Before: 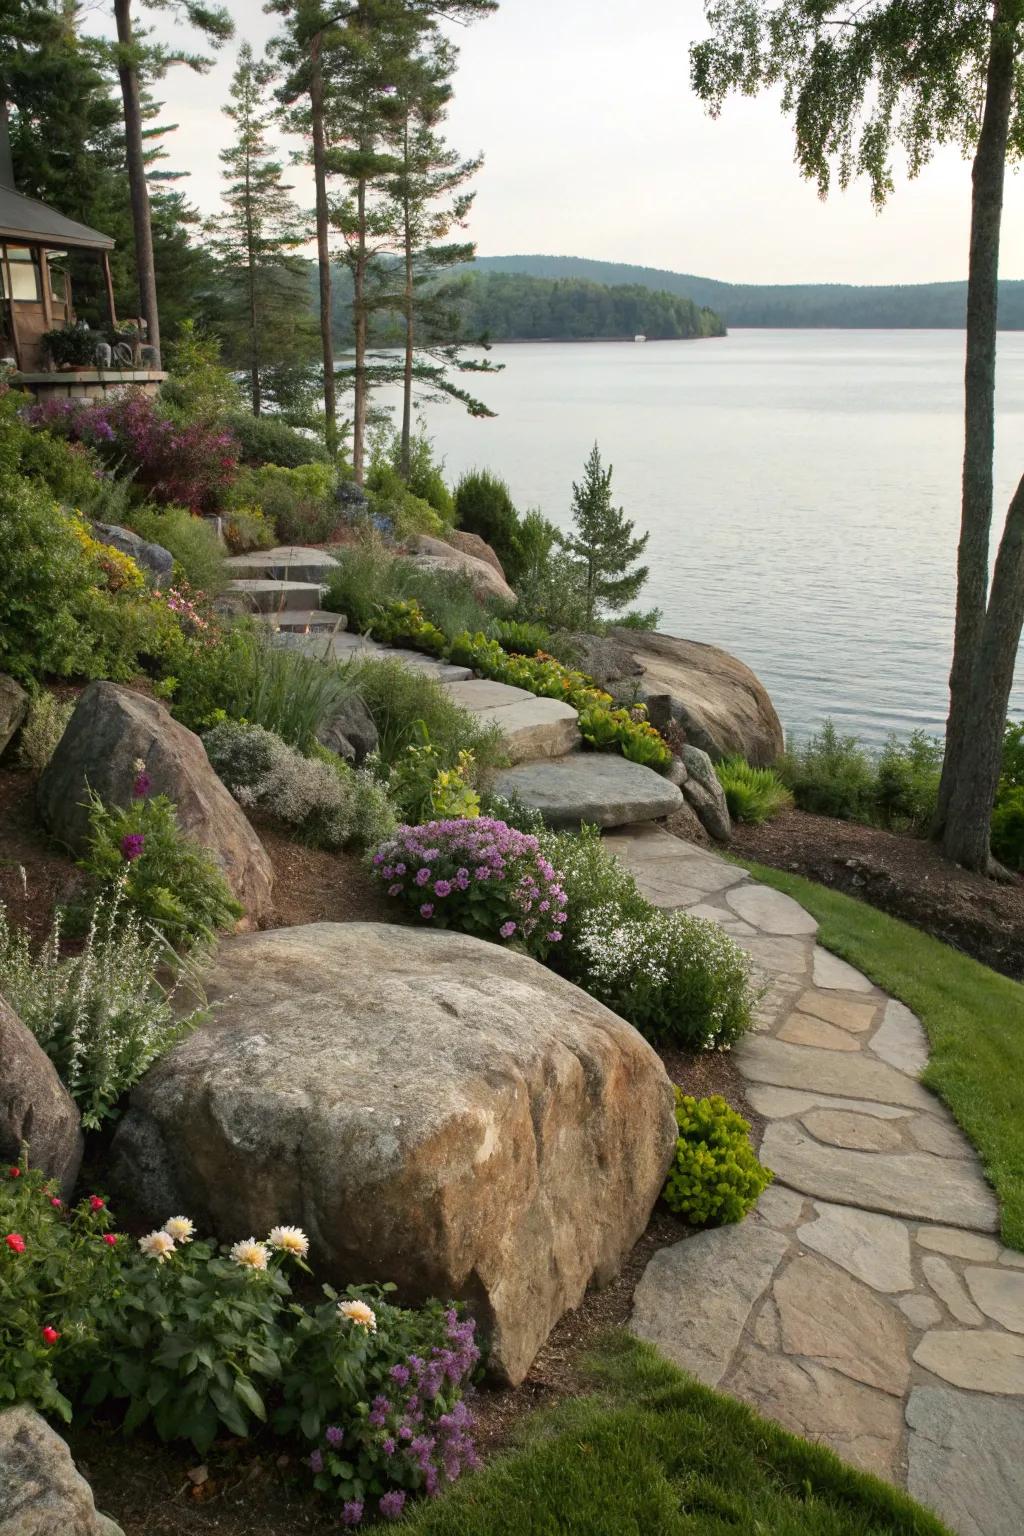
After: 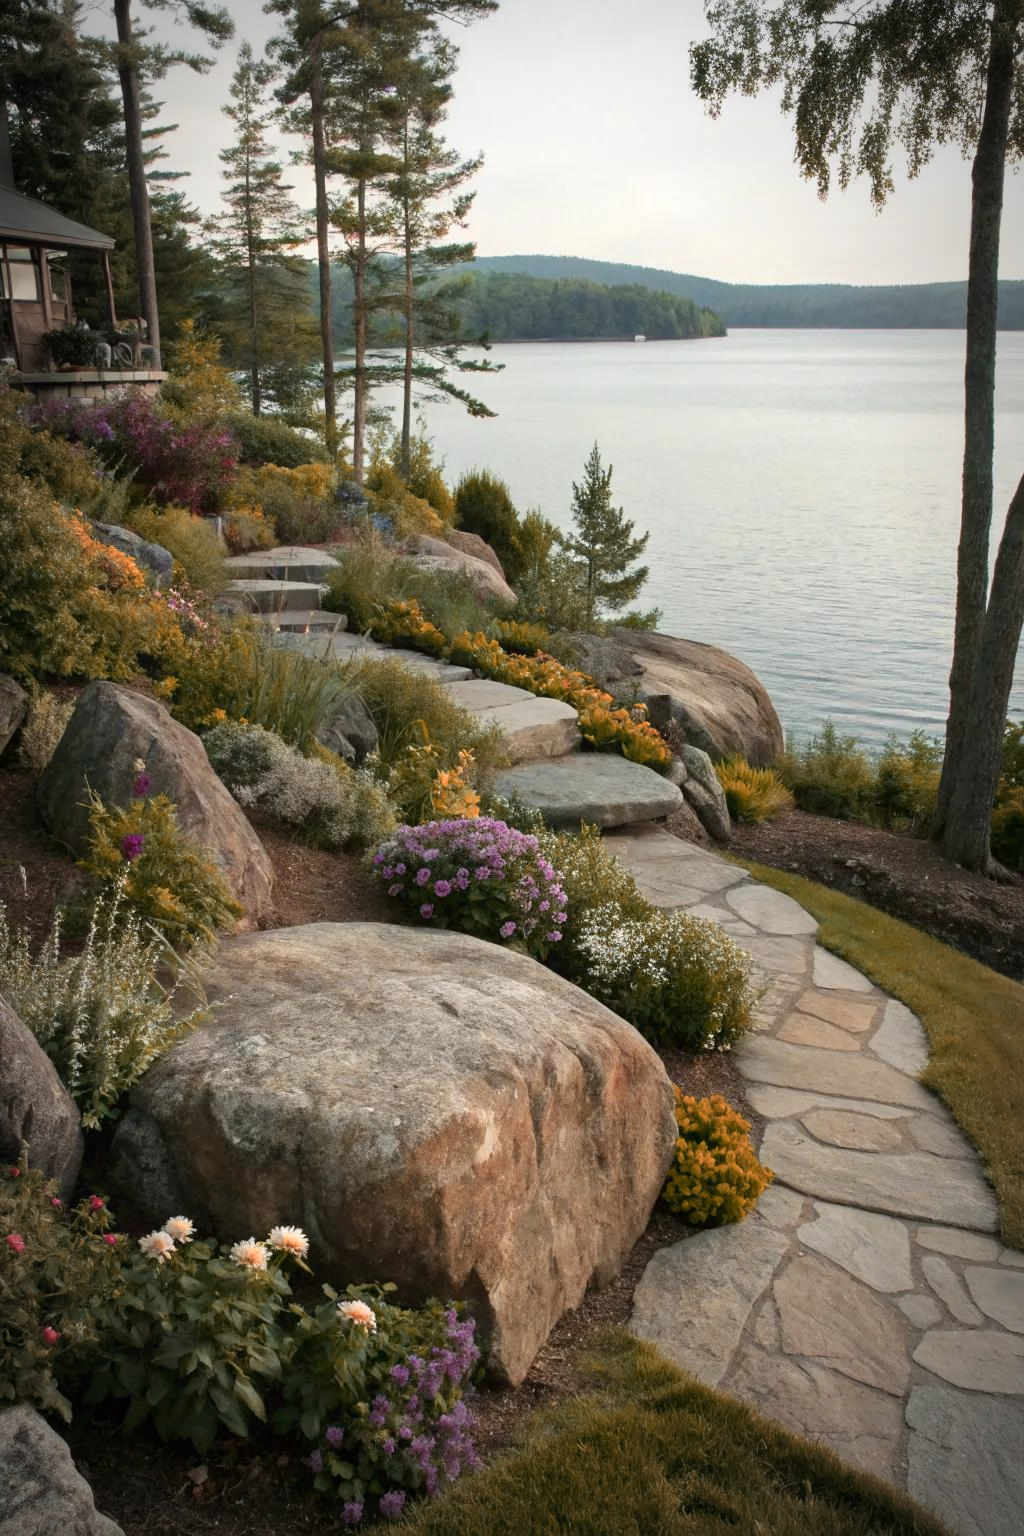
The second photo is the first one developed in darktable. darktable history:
vignetting: automatic ratio true
color zones: curves: ch2 [(0, 0.5) (0.084, 0.497) (0.323, 0.335) (0.4, 0.497) (1, 0.5)]
